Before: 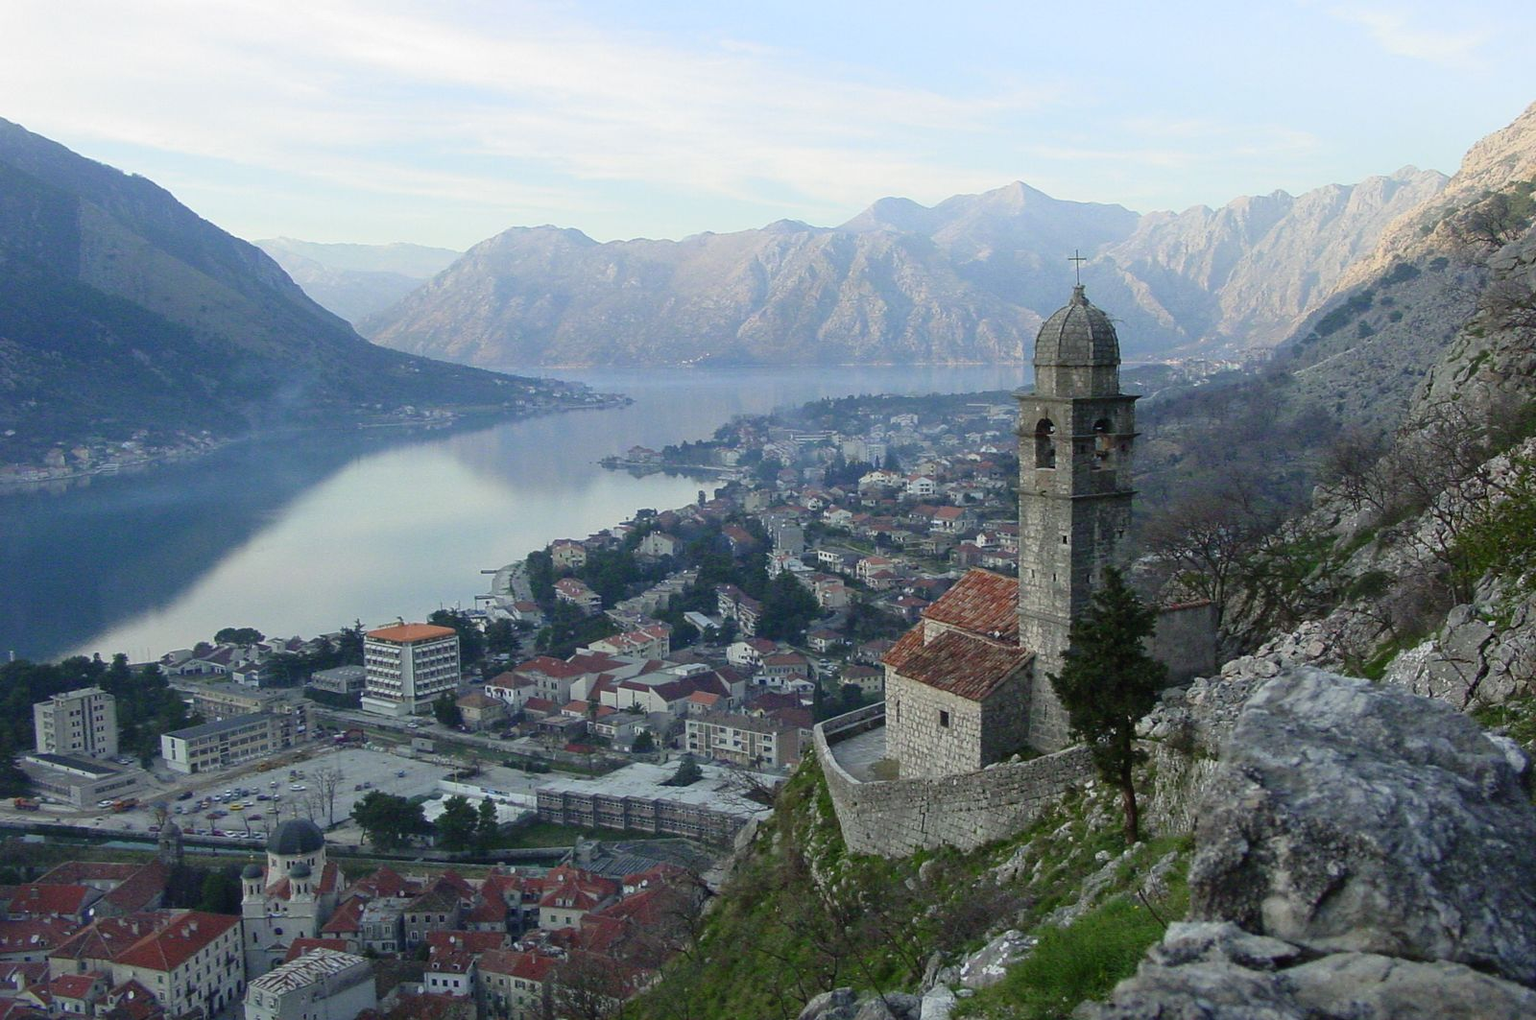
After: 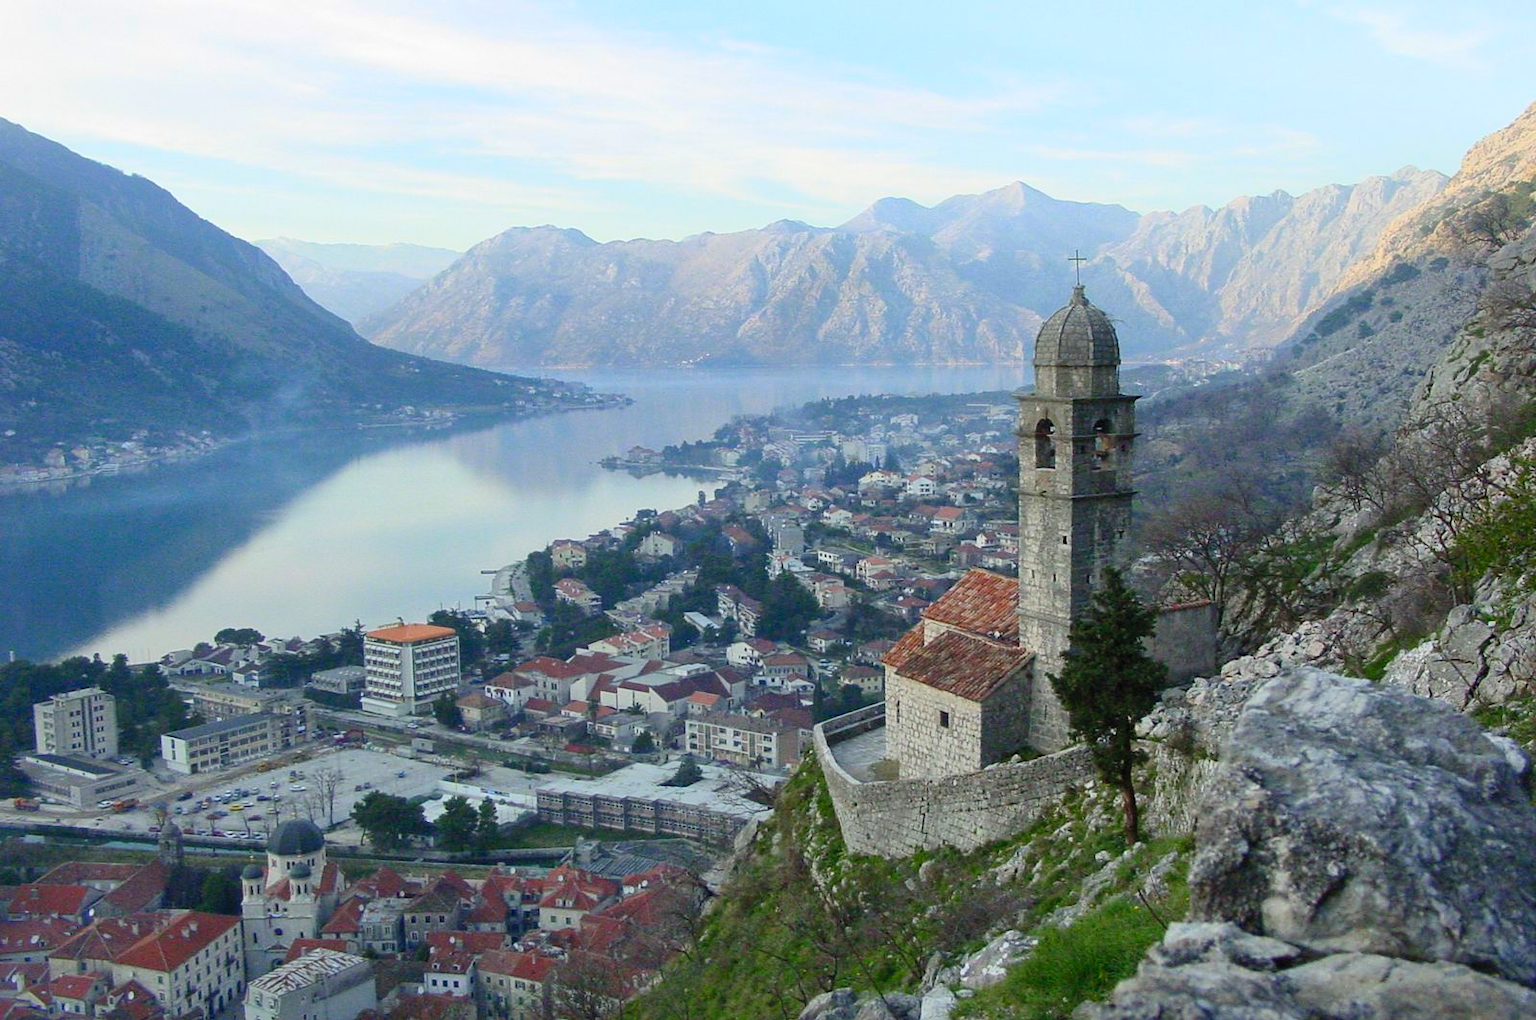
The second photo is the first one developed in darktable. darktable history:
shadows and highlights: on, module defaults
contrast brightness saturation: contrast 0.204, brightness 0.159, saturation 0.227
